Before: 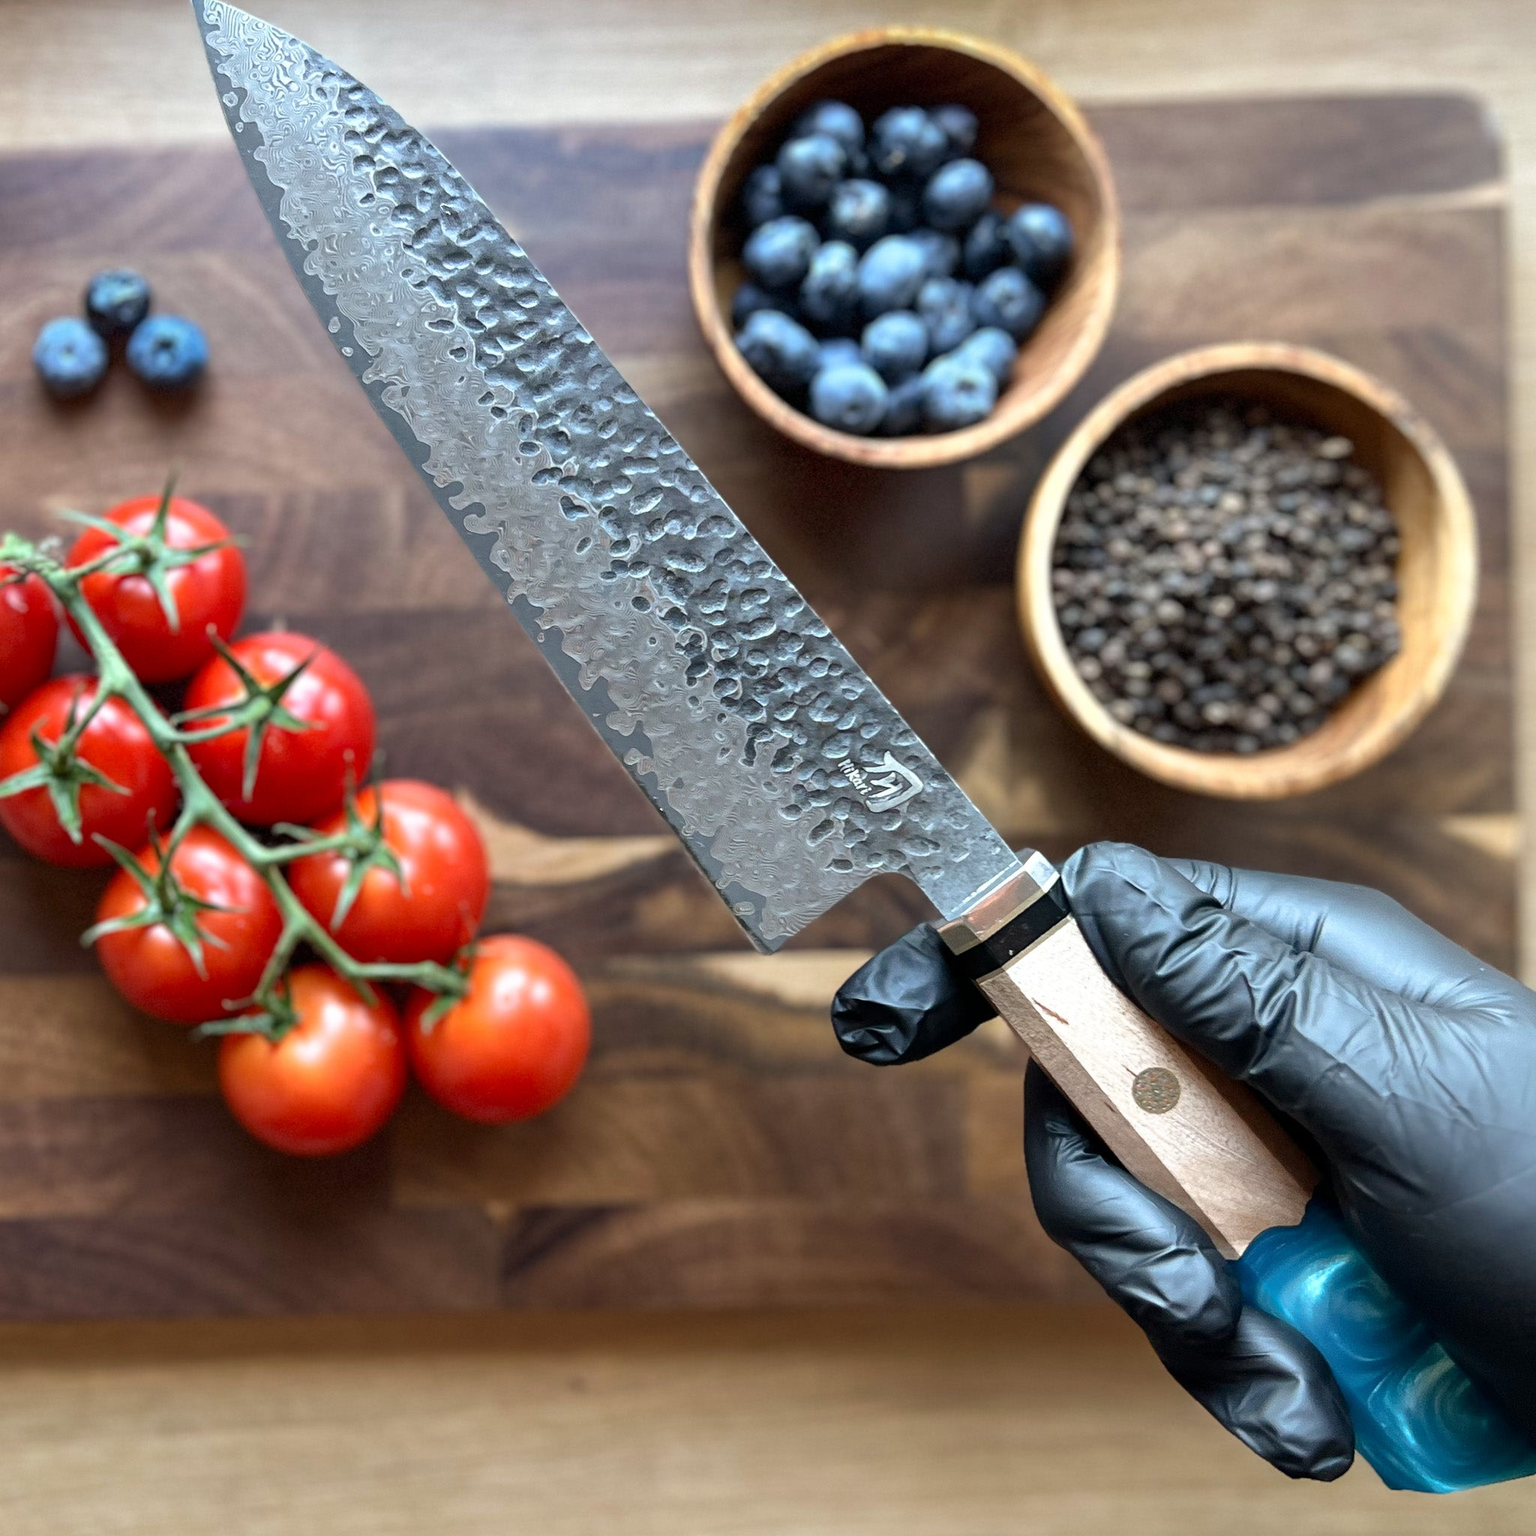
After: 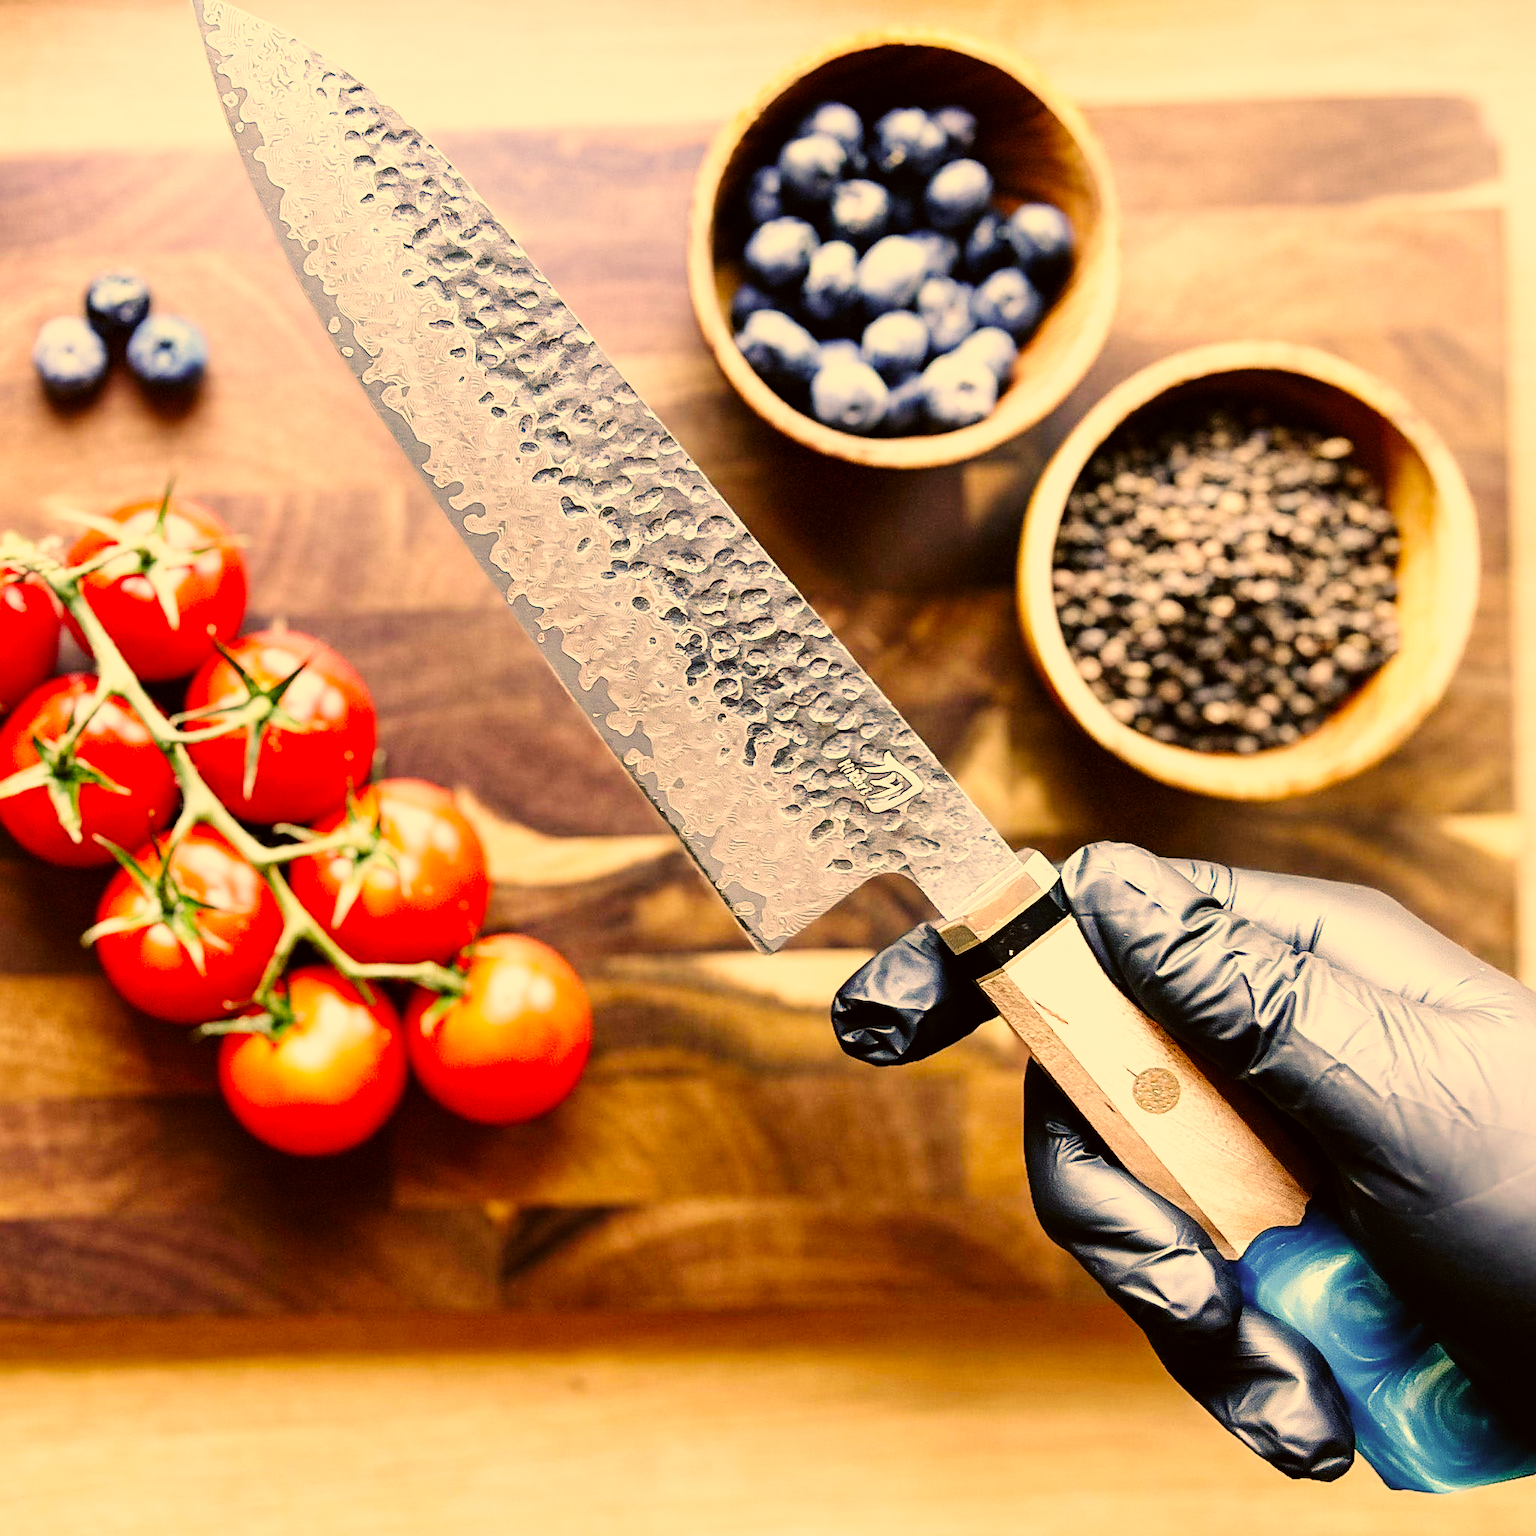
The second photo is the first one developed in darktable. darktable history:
base curve: curves: ch0 [(0, 0) (0, 0) (0.002, 0.001) (0.008, 0.003) (0.019, 0.011) (0.037, 0.037) (0.064, 0.11) (0.102, 0.232) (0.152, 0.379) (0.216, 0.524) (0.296, 0.665) (0.394, 0.789) (0.512, 0.881) (0.651, 0.945) (0.813, 0.986) (1, 1)], preserve colors none
color correction: highlights a* 17.94, highlights b* 35.39, shadows a* 1.48, shadows b* 6.42, saturation 1.01
sharpen: on, module defaults
